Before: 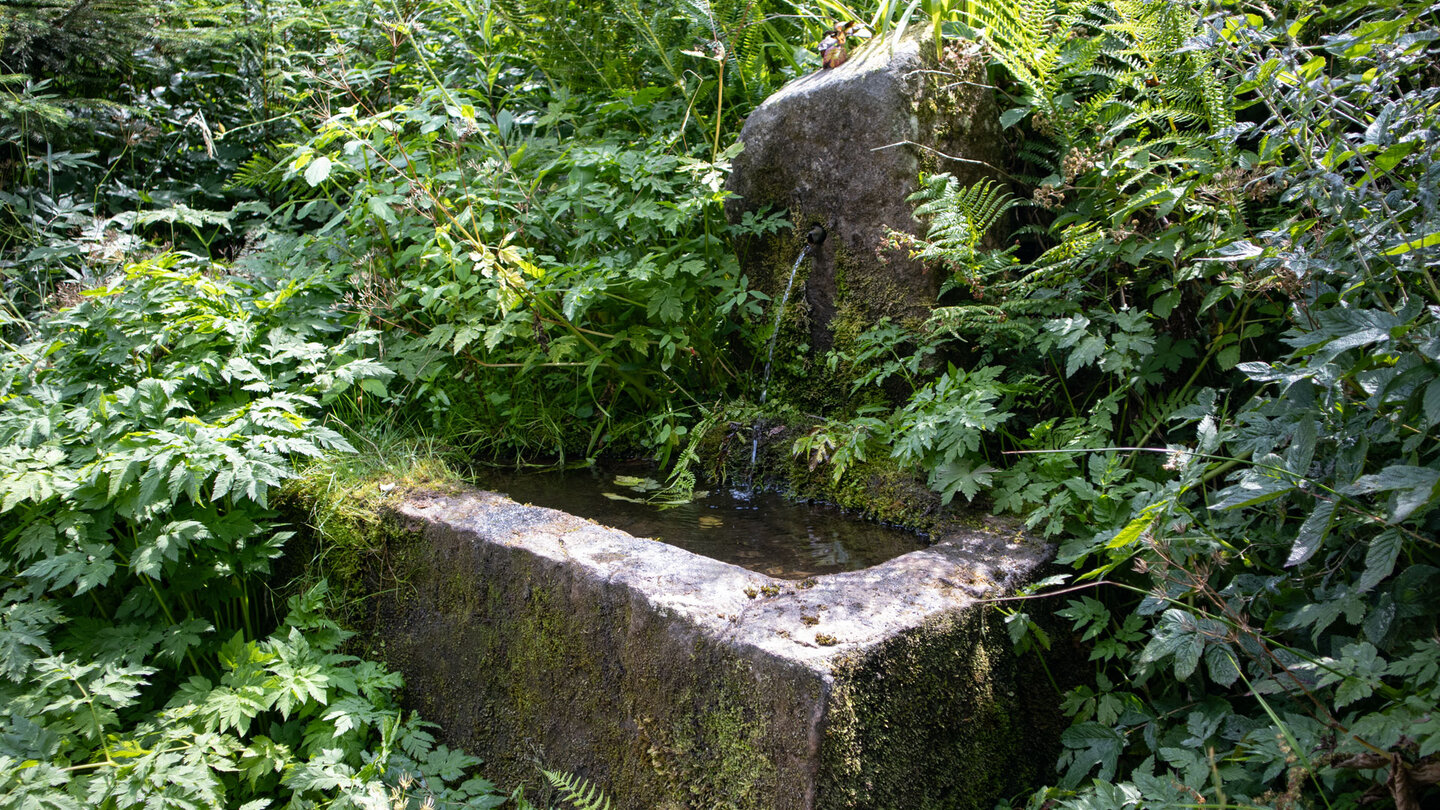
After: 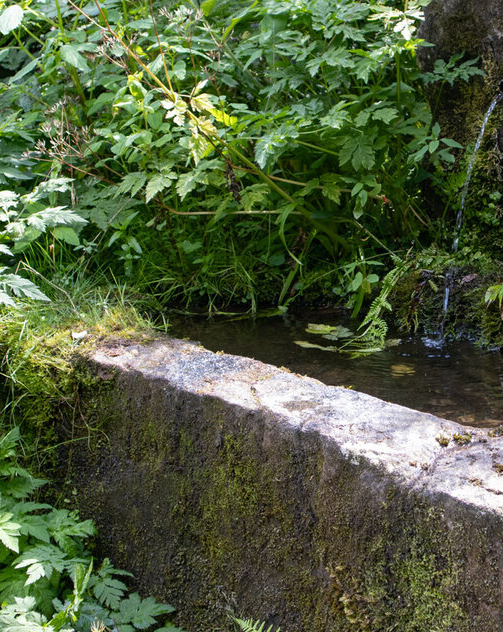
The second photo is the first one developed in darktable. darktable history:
crop and rotate: left 21.417%, top 18.885%, right 43.585%, bottom 2.968%
